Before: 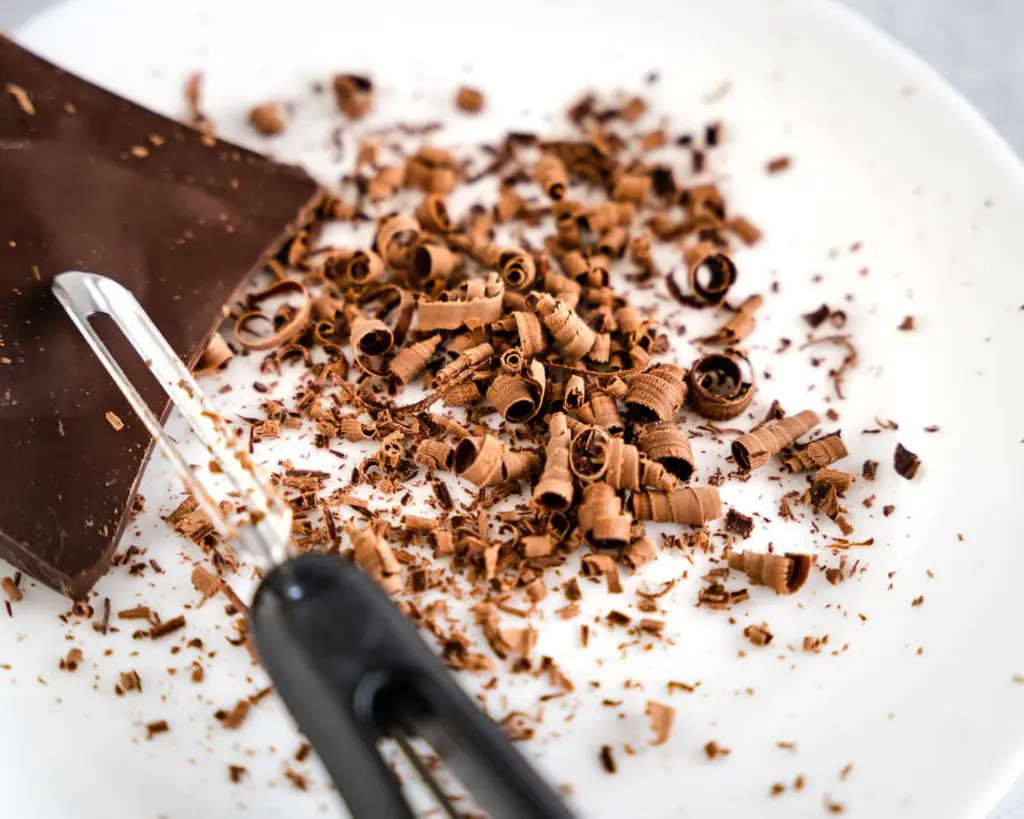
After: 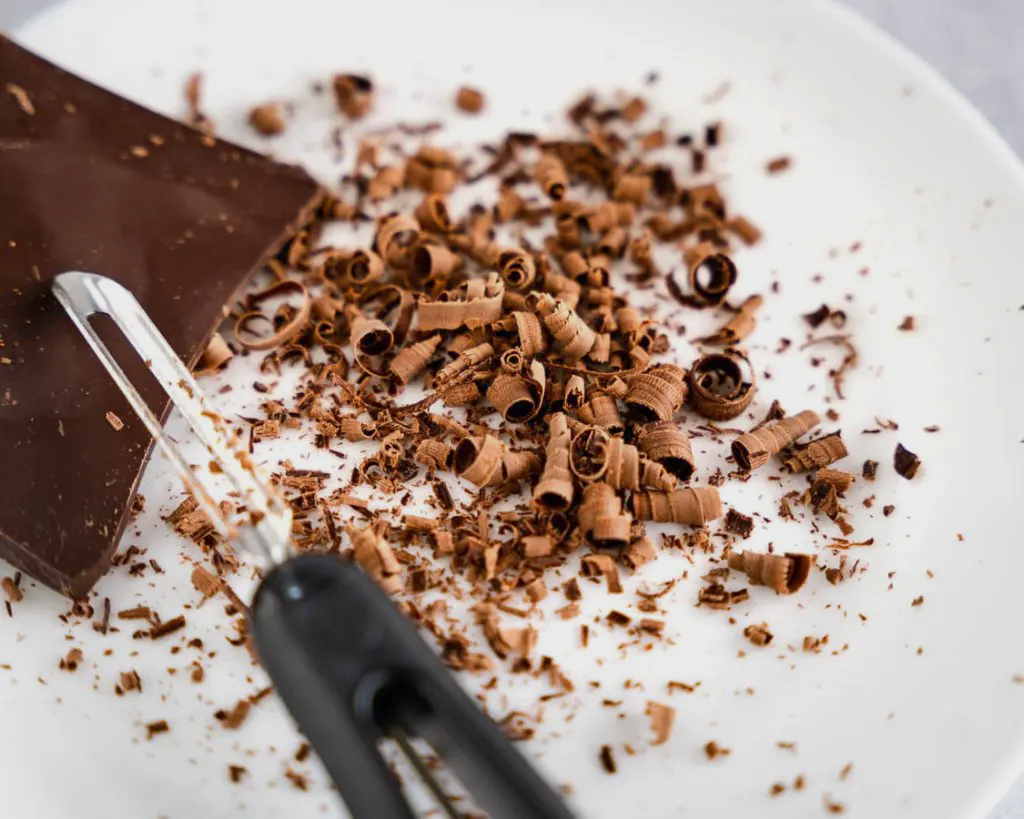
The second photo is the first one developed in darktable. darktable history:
tone equalizer: -8 EV 0.231 EV, -7 EV 0.43 EV, -6 EV 0.438 EV, -5 EV 0.248 EV, -3 EV -0.254 EV, -2 EV -0.422 EV, -1 EV -0.409 EV, +0 EV -0.259 EV
